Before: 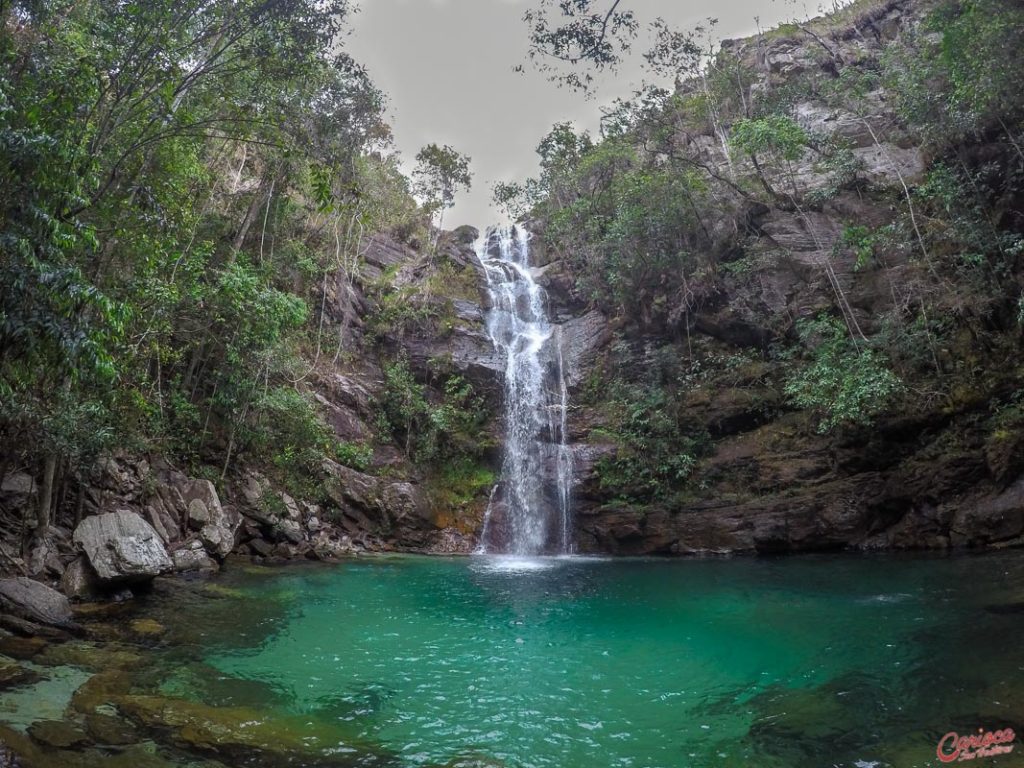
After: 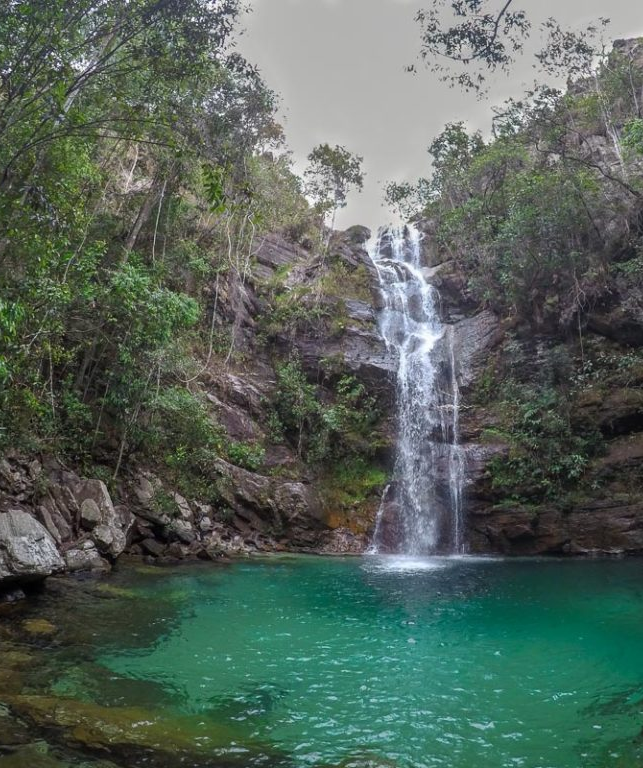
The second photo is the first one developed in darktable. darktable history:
crop: left 10.644%, right 26.528%
rotate and perspective: automatic cropping off
